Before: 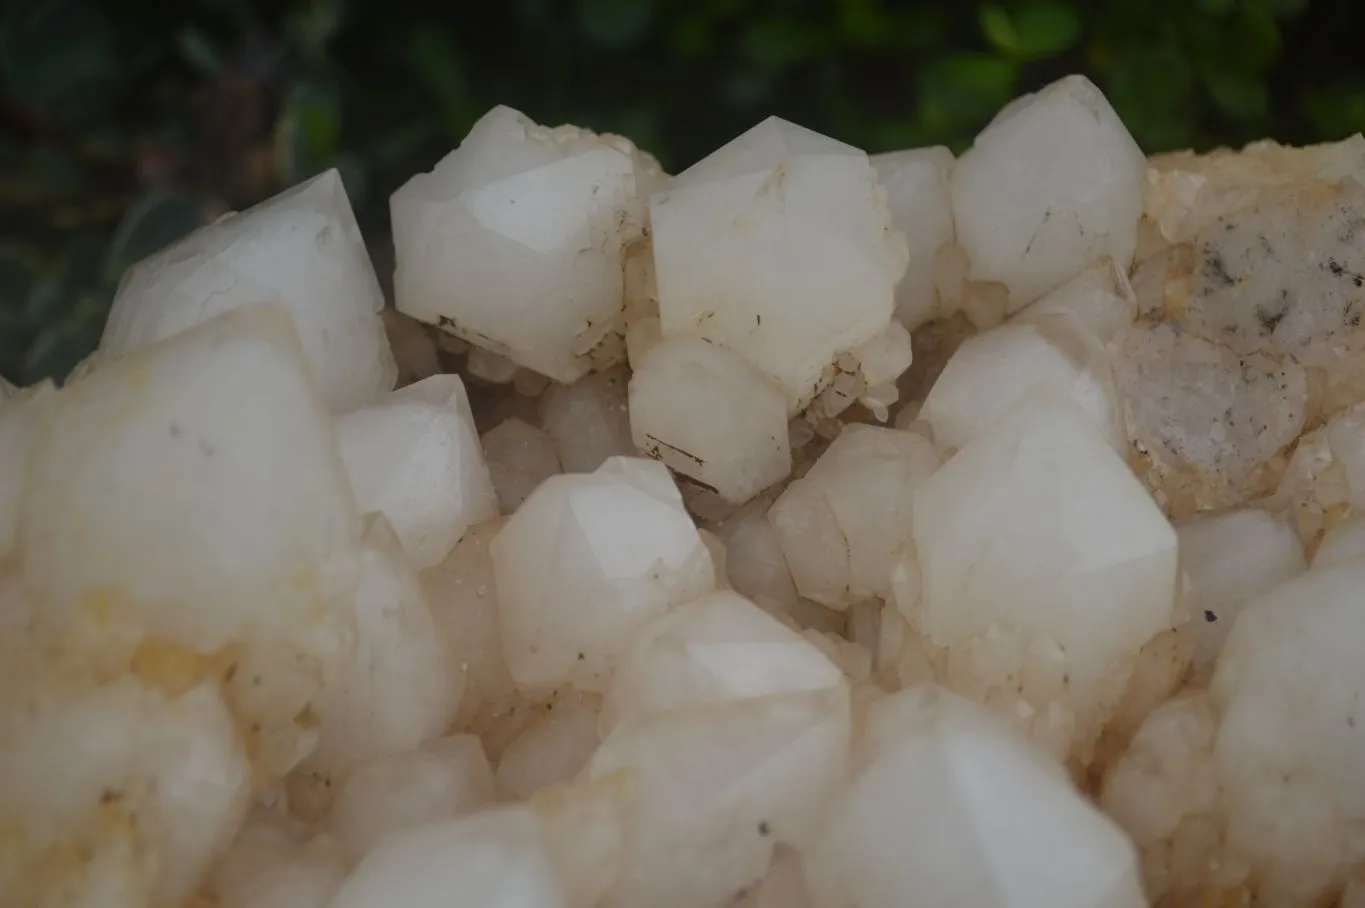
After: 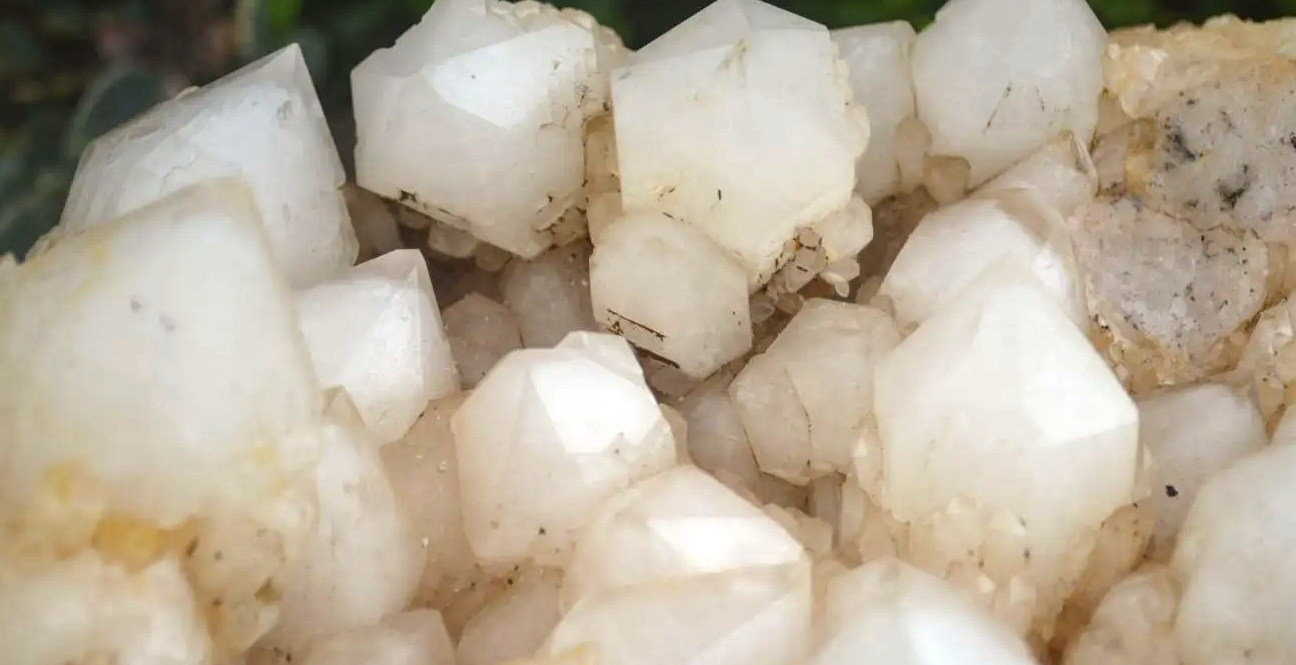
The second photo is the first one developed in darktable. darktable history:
crop and rotate: left 2.913%, top 13.892%, right 2.085%, bottom 12.822%
local contrast: on, module defaults
exposure: exposure 0.077 EV, compensate highlight preservation false
levels: mode automatic, gray 50.71%
